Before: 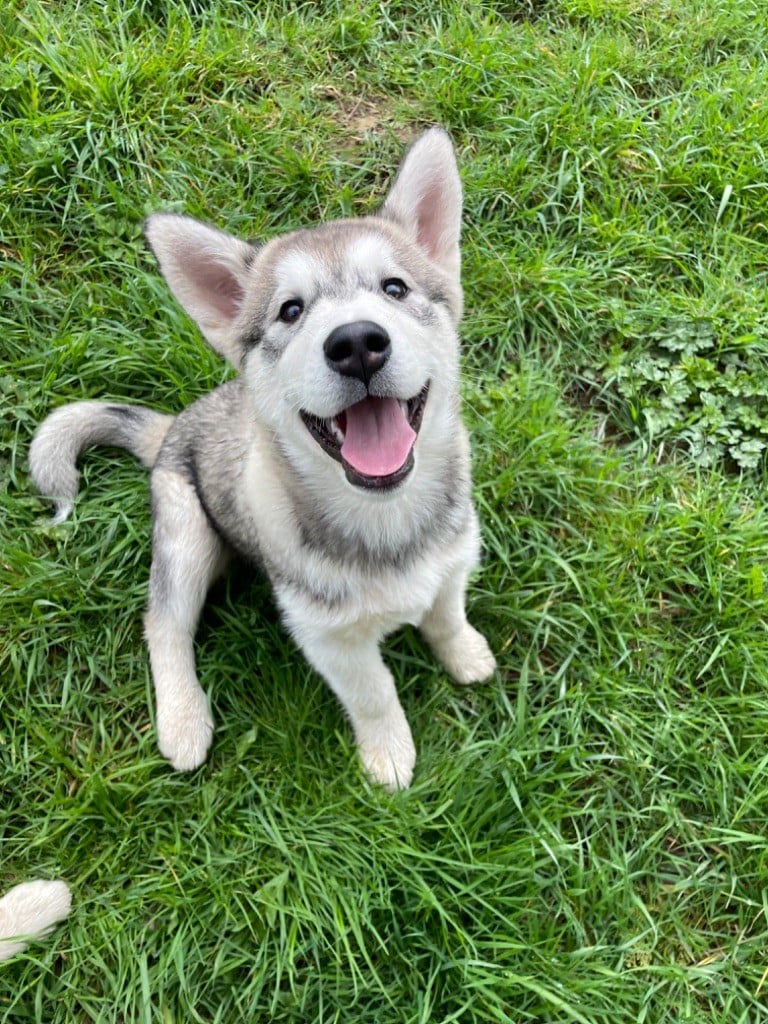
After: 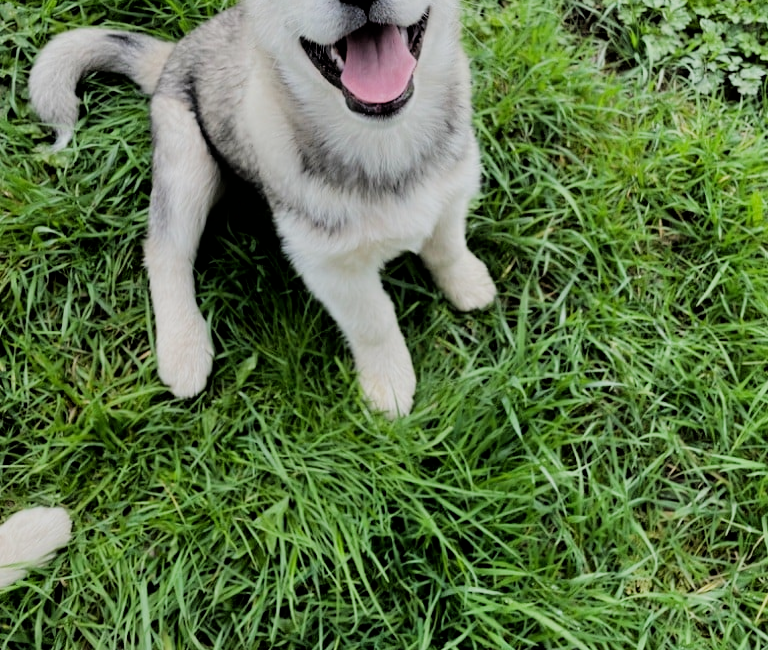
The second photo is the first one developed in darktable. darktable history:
crop and rotate: top 36.435%
filmic rgb: black relative exposure -4.14 EV, white relative exposure 5.1 EV, hardness 2.11, contrast 1.165
